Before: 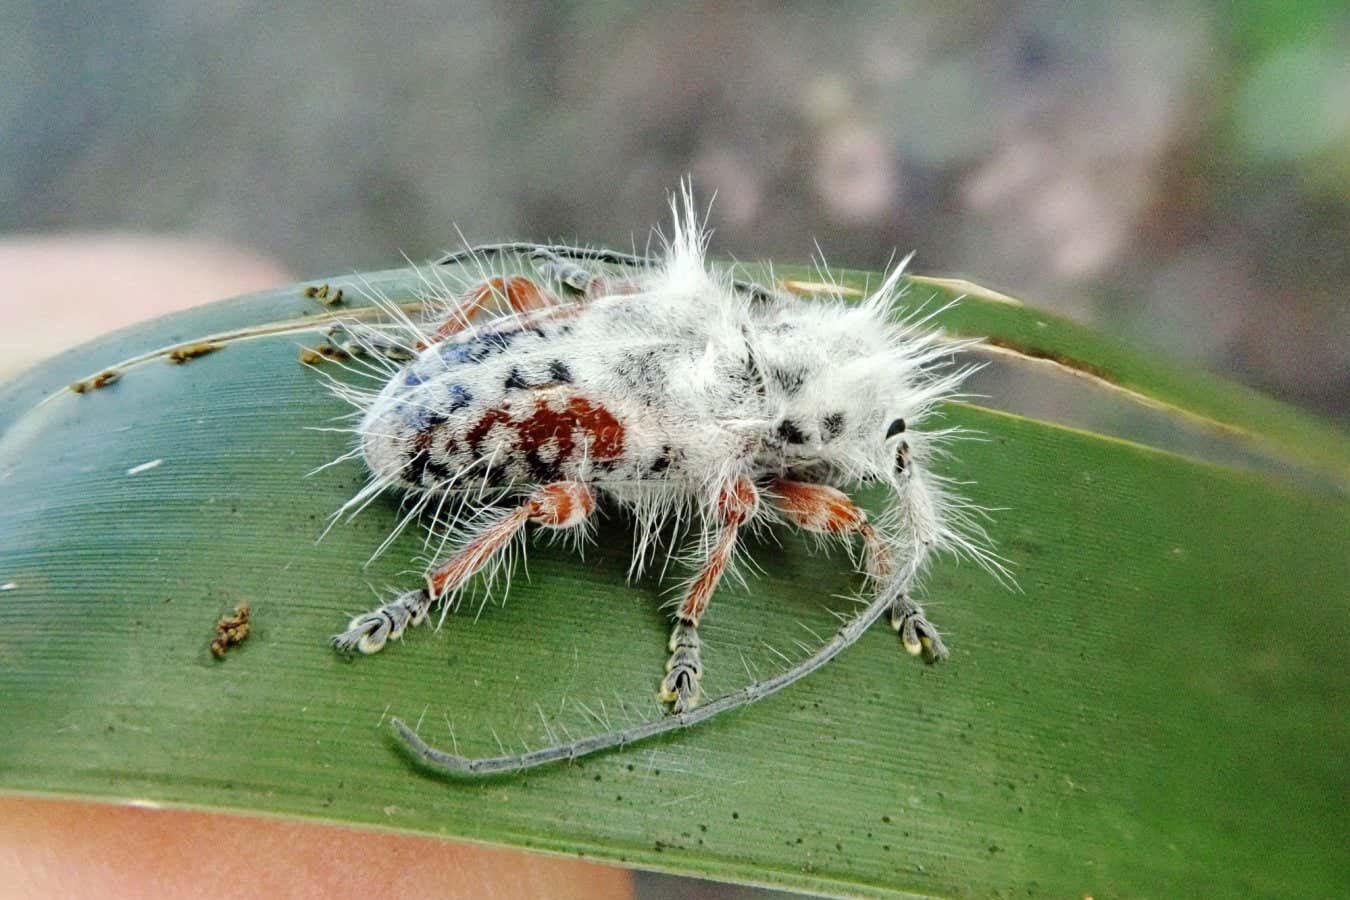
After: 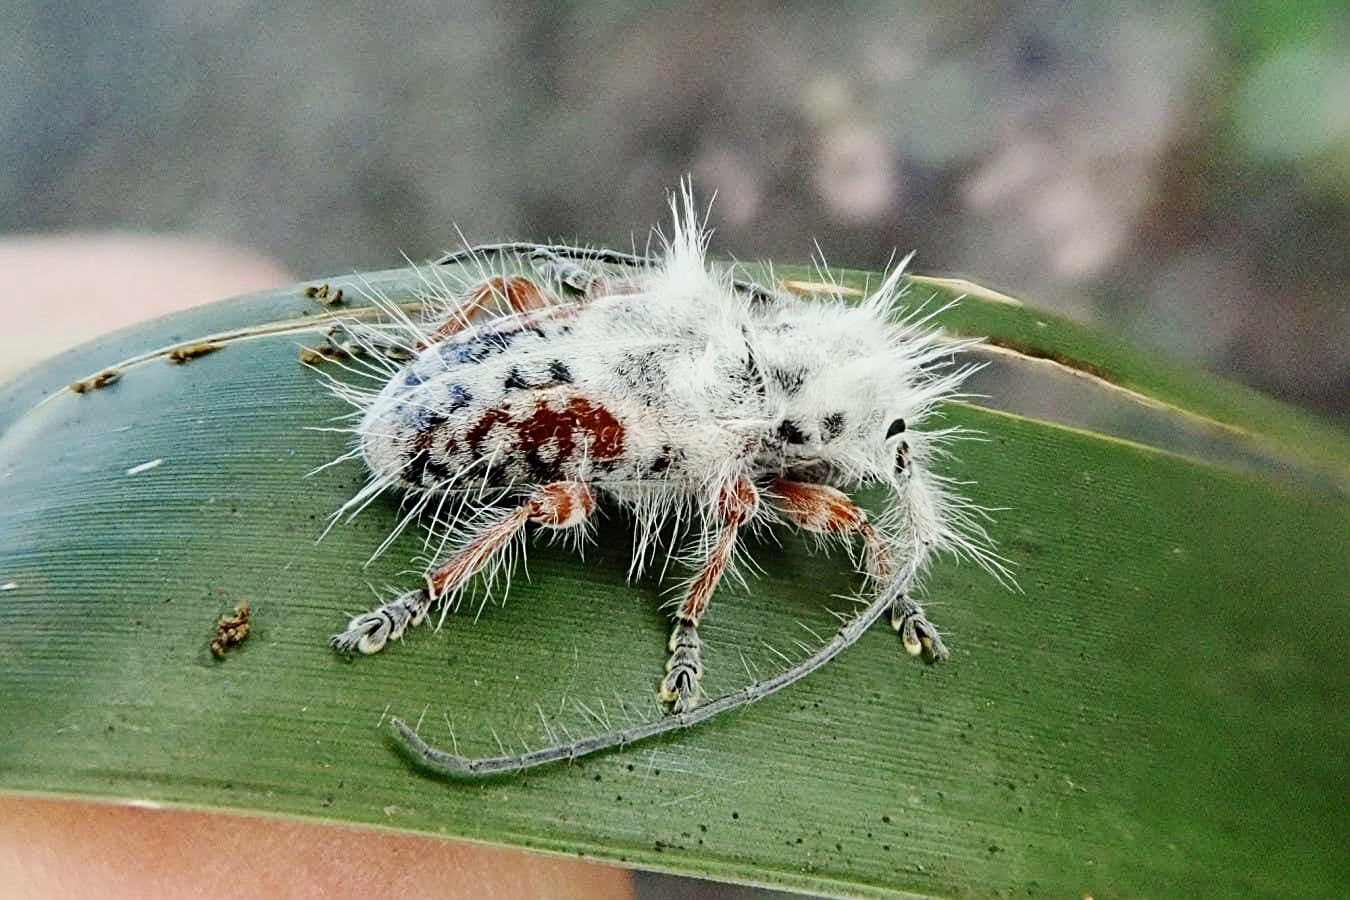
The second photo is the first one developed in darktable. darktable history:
sharpen: on, module defaults
exposure: exposure -0.446 EV, compensate exposure bias true, compensate highlight preservation false
contrast brightness saturation: contrast 0.237, brightness 0.089
